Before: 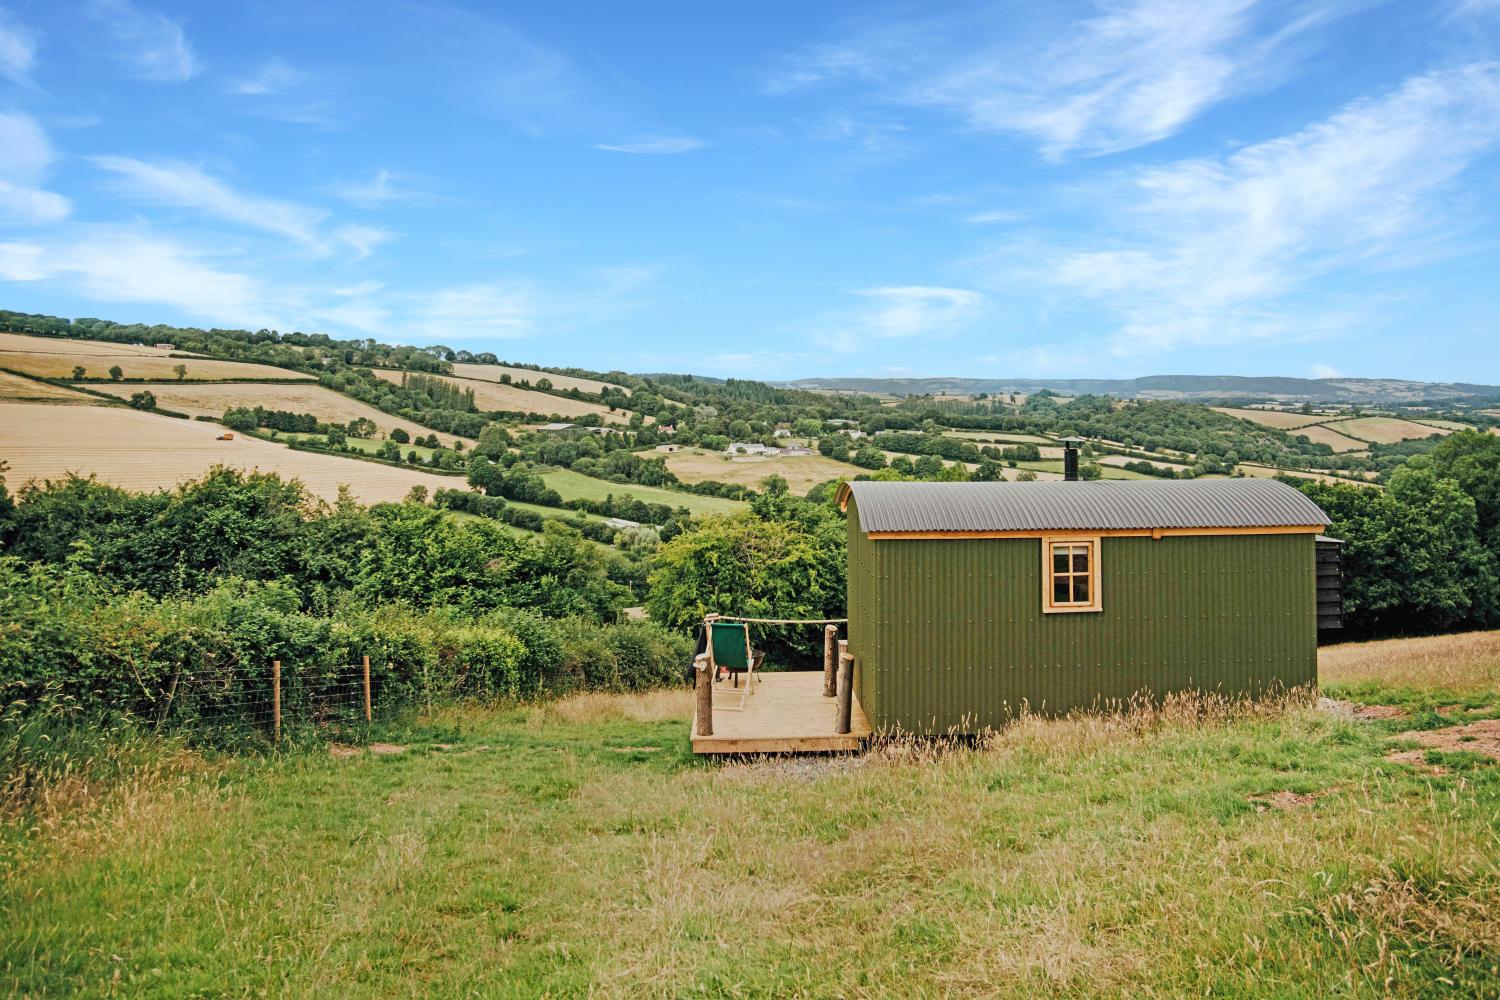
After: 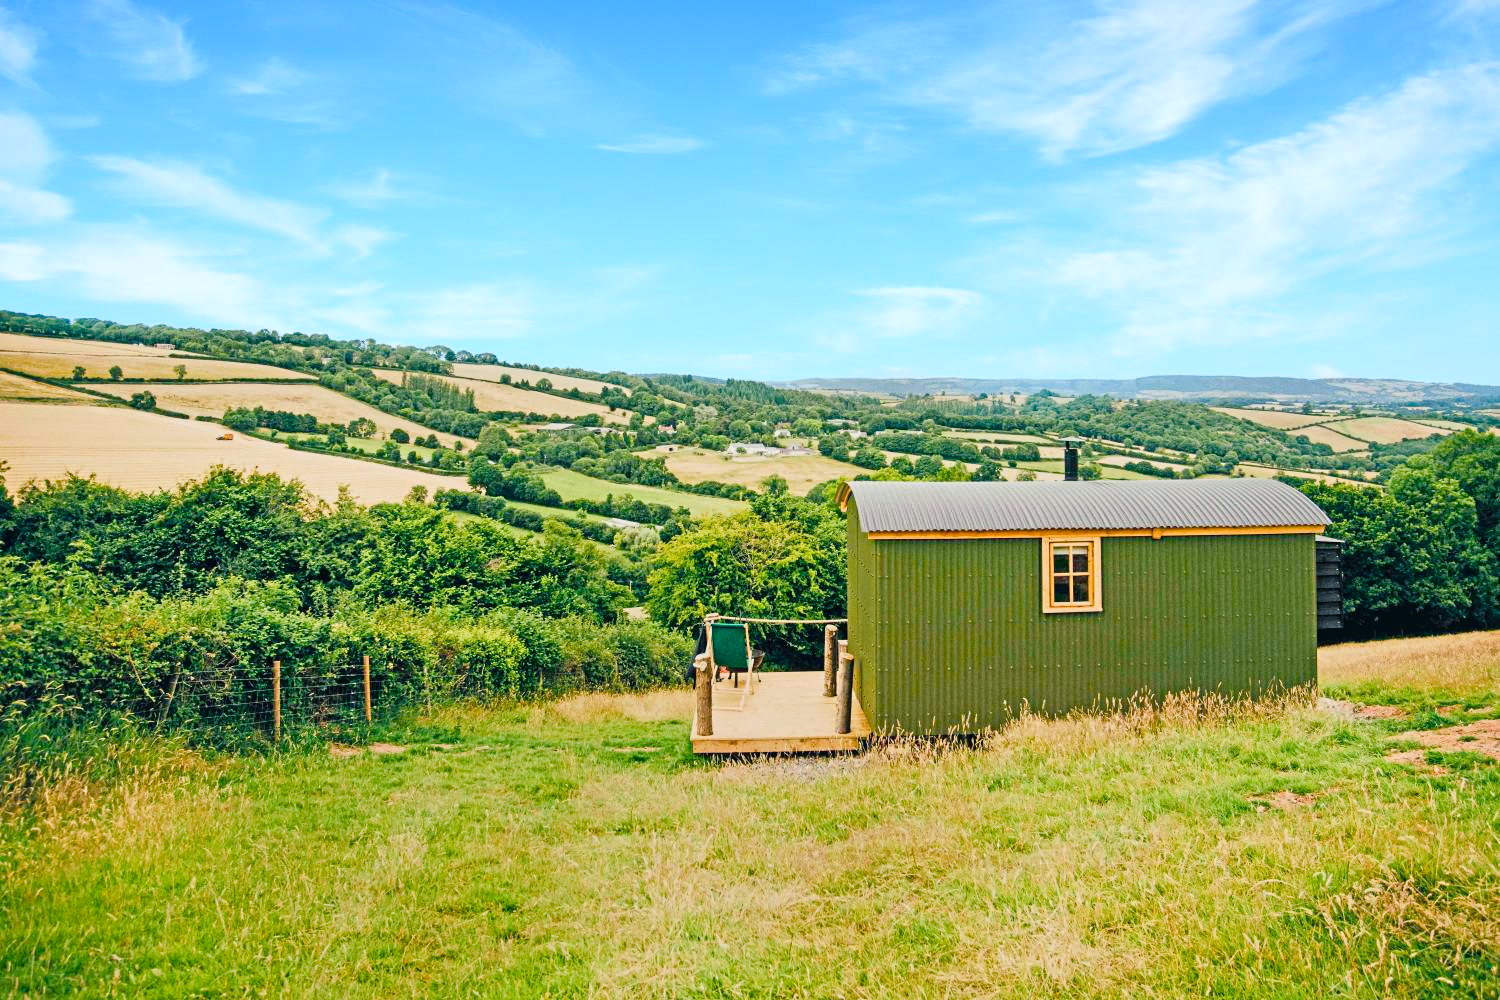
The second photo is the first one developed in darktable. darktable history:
color balance rgb: shadows lift › chroma 7.581%, shadows lift › hue 244.94°, global offset › luminance 0.273%, linear chroma grading › global chroma 14.553%, perceptual saturation grading › global saturation 44.49%, perceptual saturation grading › highlights -50.2%, perceptual saturation grading › shadows 31.07%
tone curve: curves: ch0 [(0, 0) (0.004, 0.001) (0.133, 0.151) (0.325, 0.399) (0.475, 0.579) (0.832, 0.902) (1, 1)], color space Lab, independent channels, preserve colors none
